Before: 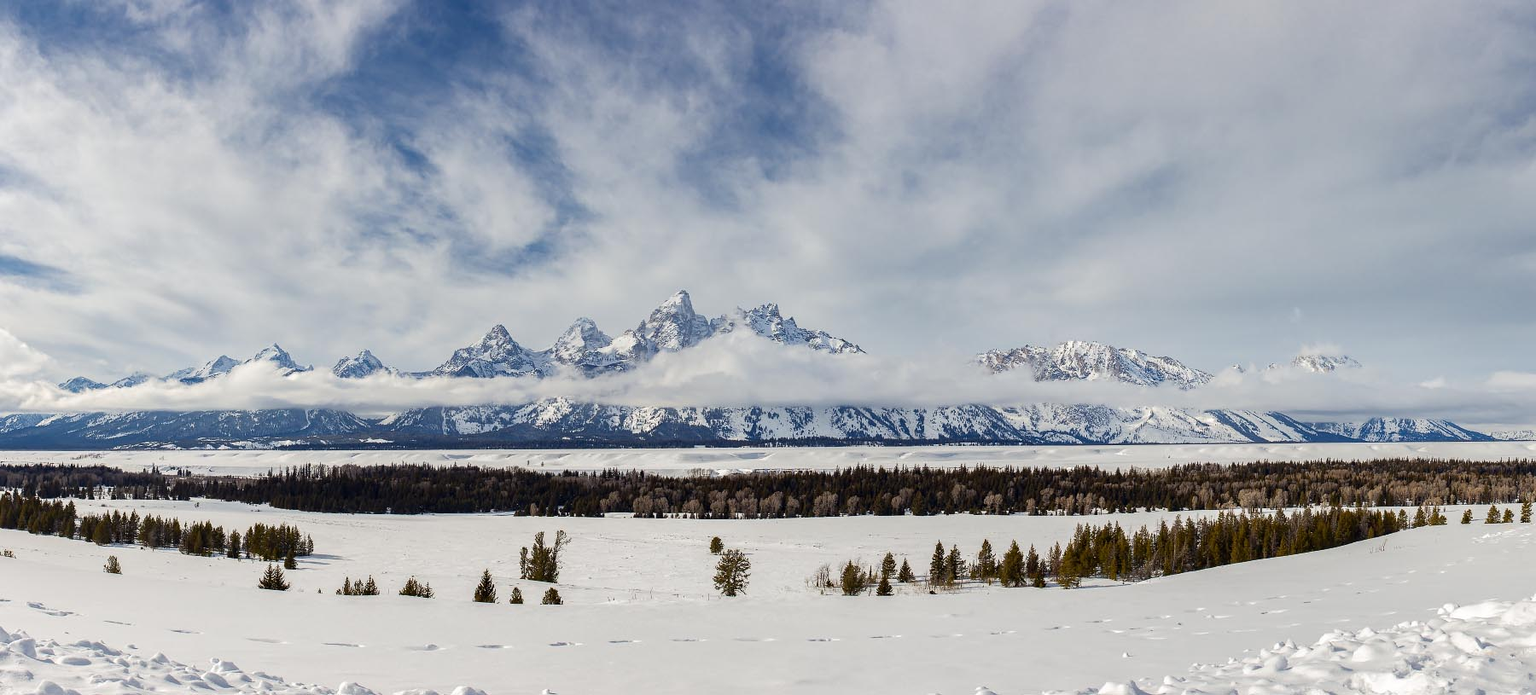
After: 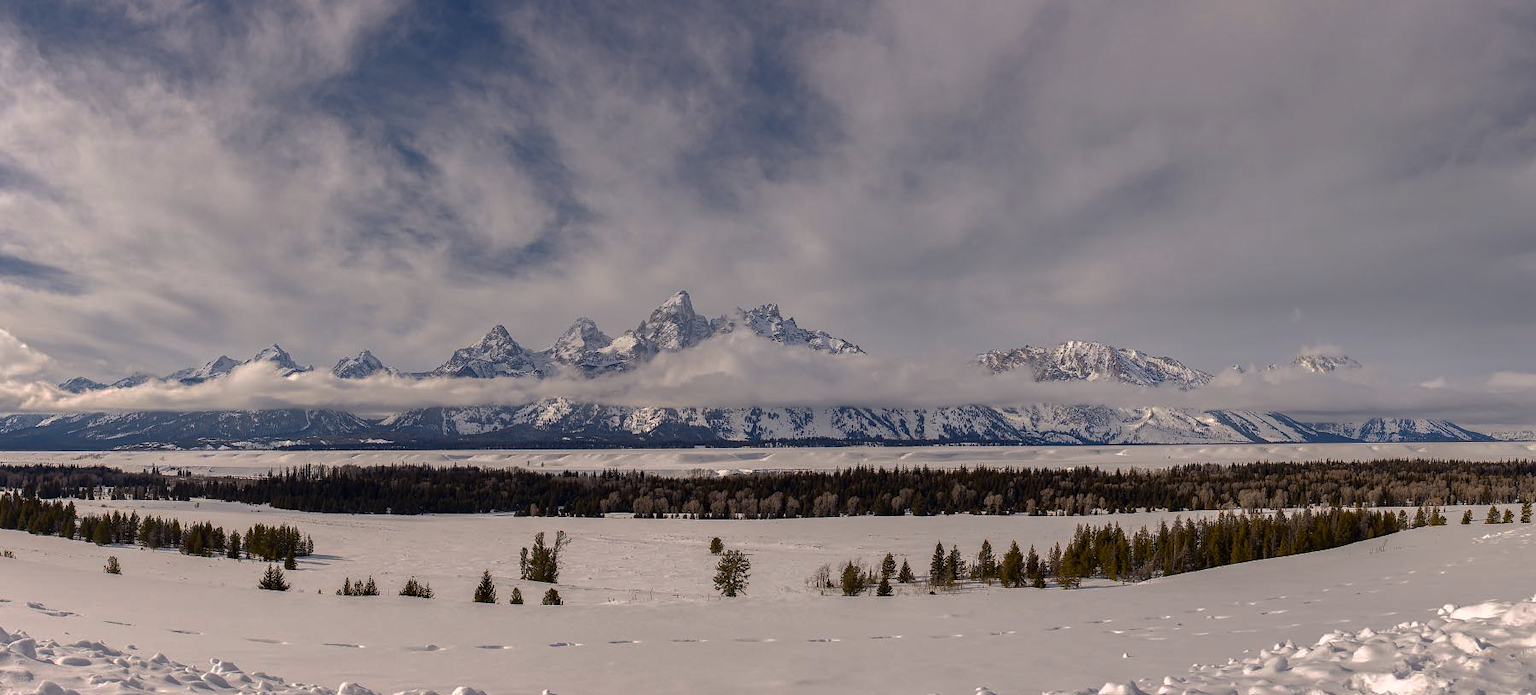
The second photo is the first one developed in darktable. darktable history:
base curve: curves: ch0 [(0, 0) (0.826, 0.587) (1, 1)], exposure shift 0.01, preserve colors none
color correction: highlights a* 7.64, highlights b* 4.39
